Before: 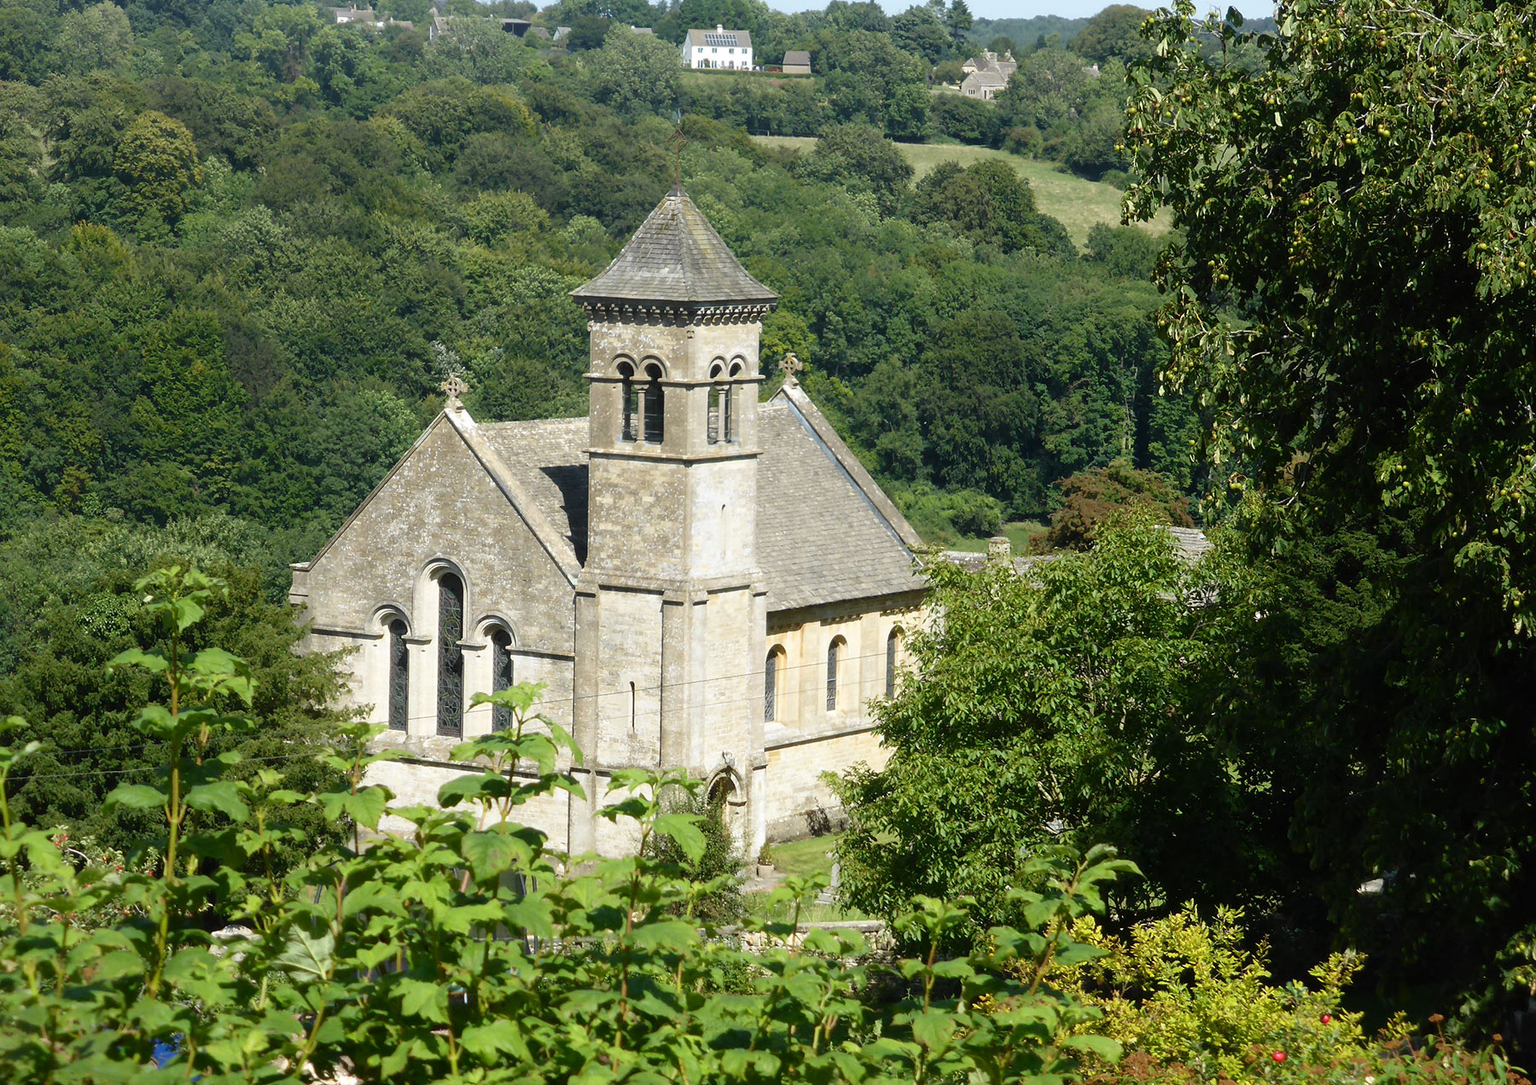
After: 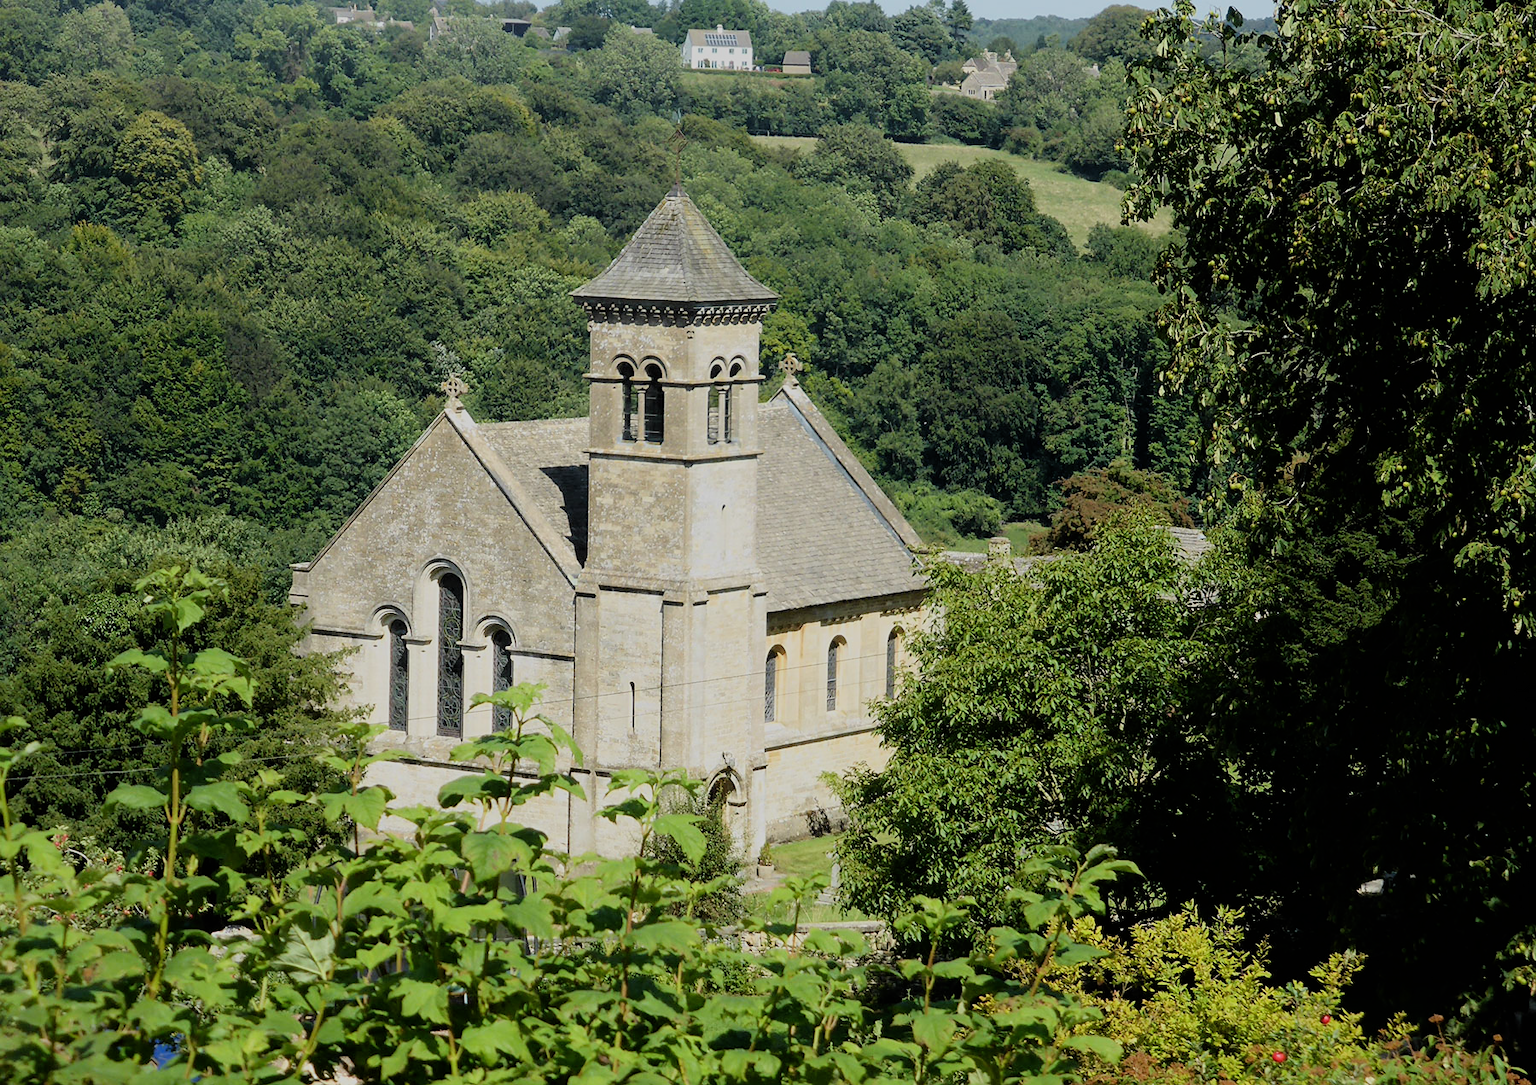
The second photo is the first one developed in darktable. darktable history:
sharpen: amount 0.2
filmic rgb: black relative exposure -7.15 EV, white relative exposure 5.36 EV, hardness 3.02, color science v6 (2022)
